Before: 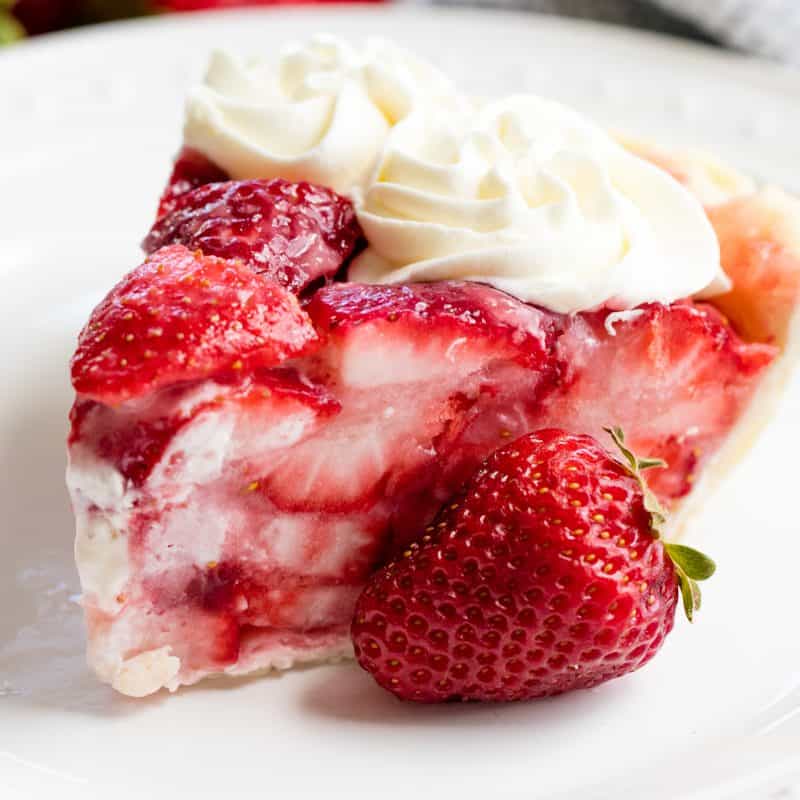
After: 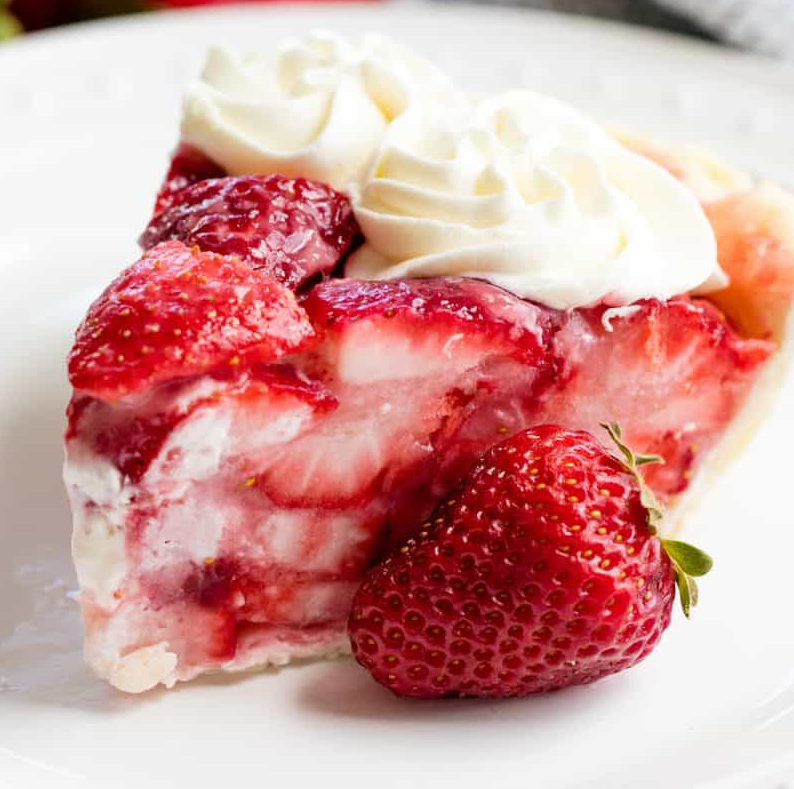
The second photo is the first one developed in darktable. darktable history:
crop: left 0.47%, top 0.529%, right 0.174%, bottom 0.789%
